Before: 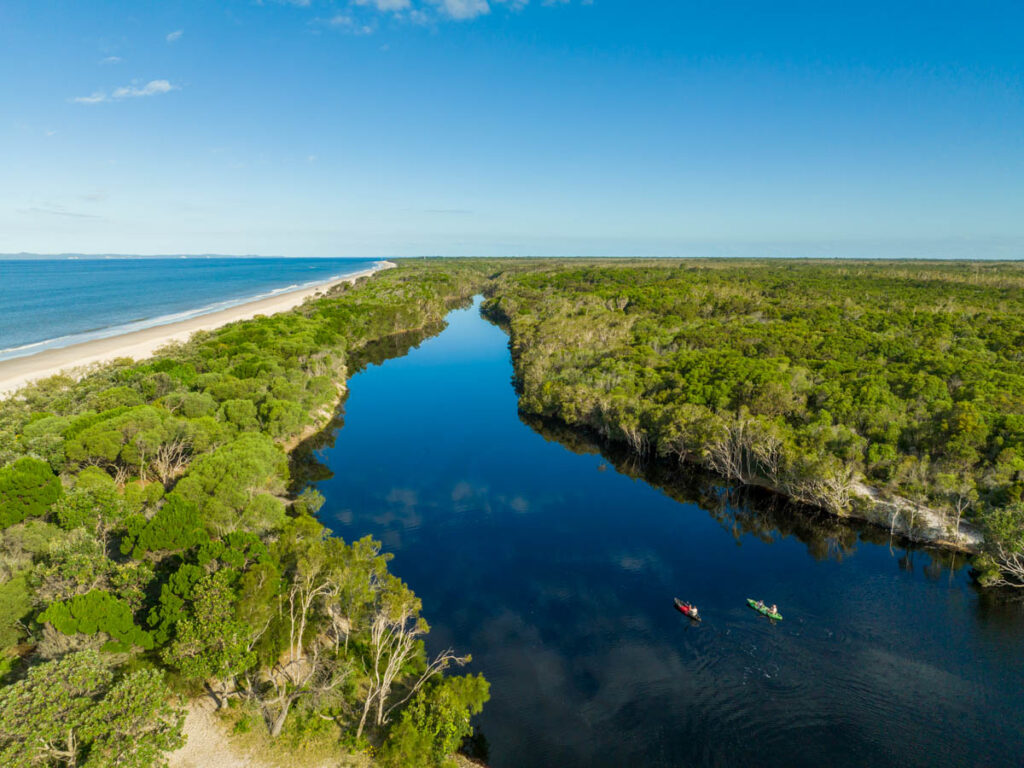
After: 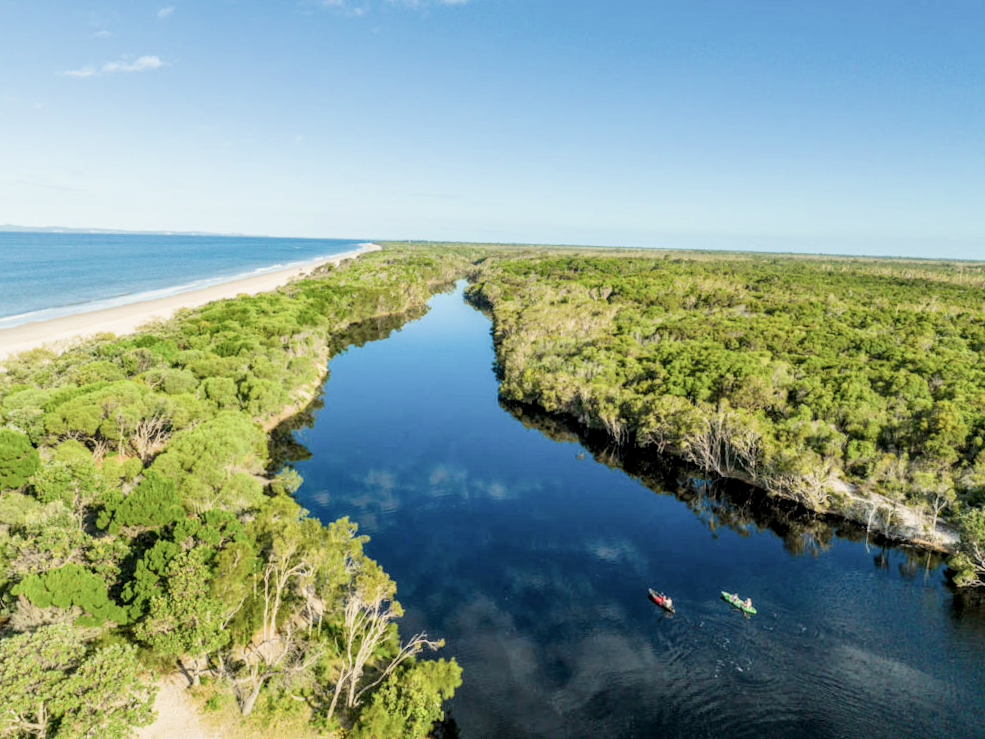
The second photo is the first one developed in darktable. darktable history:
local contrast: on, module defaults
exposure: black level correction 0, exposure 1.2 EV, compensate exposure bias true, compensate highlight preservation false
contrast brightness saturation: contrast 0.11, saturation -0.17
filmic rgb: black relative exposure -7.32 EV, white relative exposure 5.09 EV, hardness 3.2
crop and rotate: angle -1.69°
